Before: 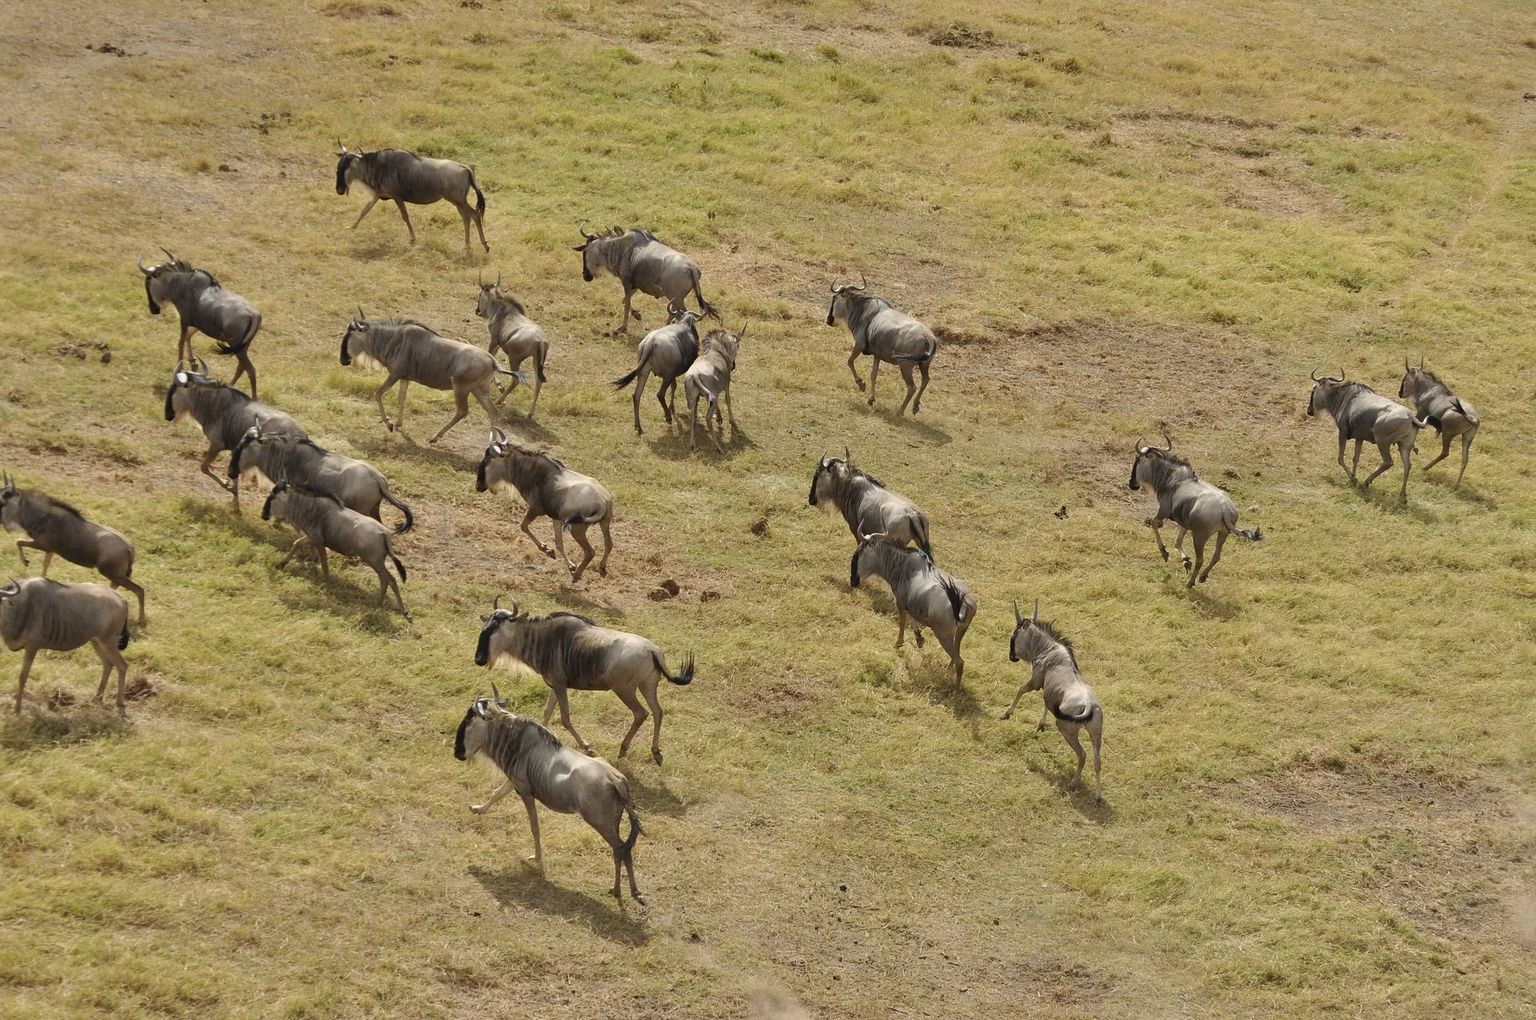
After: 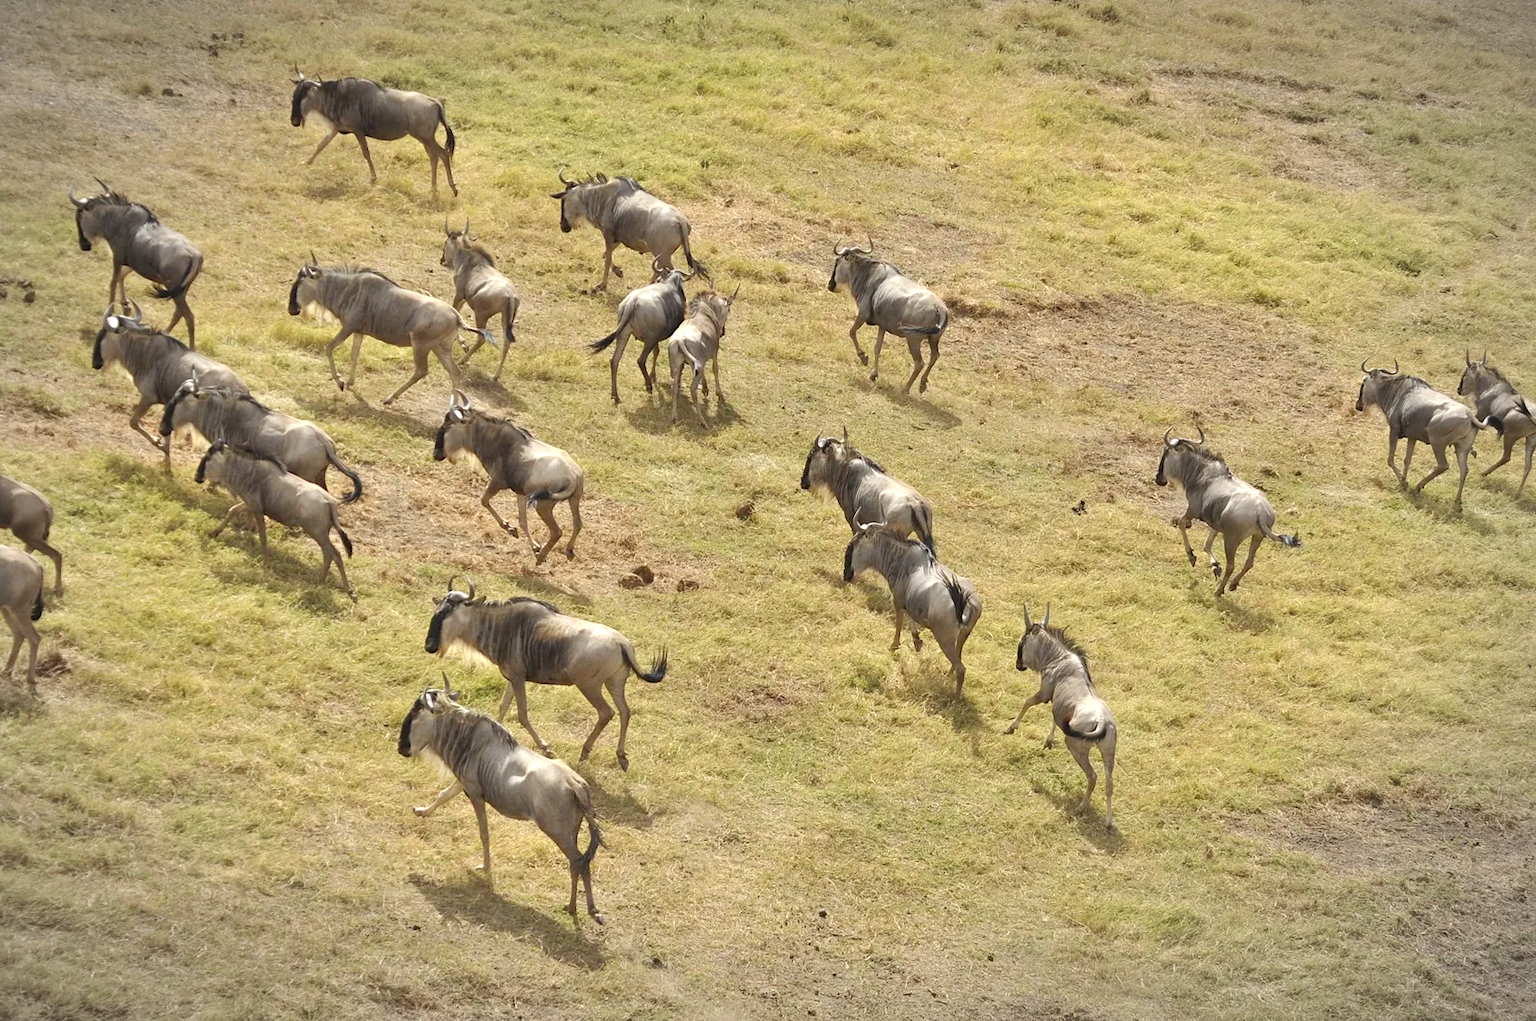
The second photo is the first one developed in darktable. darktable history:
vignetting: fall-off start 80.69%, fall-off radius 61.75%, automatic ratio true, width/height ratio 1.412, unbound false
exposure: black level correction 0.001, exposure 1.132 EV, compensate highlight preservation false
tone equalizer: -8 EV -0.001 EV, -7 EV 0.004 EV, -6 EV -0.022 EV, -5 EV 0.019 EV, -4 EV -0.016 EV, -3 EV 0.013 EV, -2 EV -0.067 EV, -1 EV -0.3 EV, +0 EV -0.567 EV
crop and rotate: angle -2.14°, left 3.138%, top 3.926%, right 1.461%, bottom 0.45%
